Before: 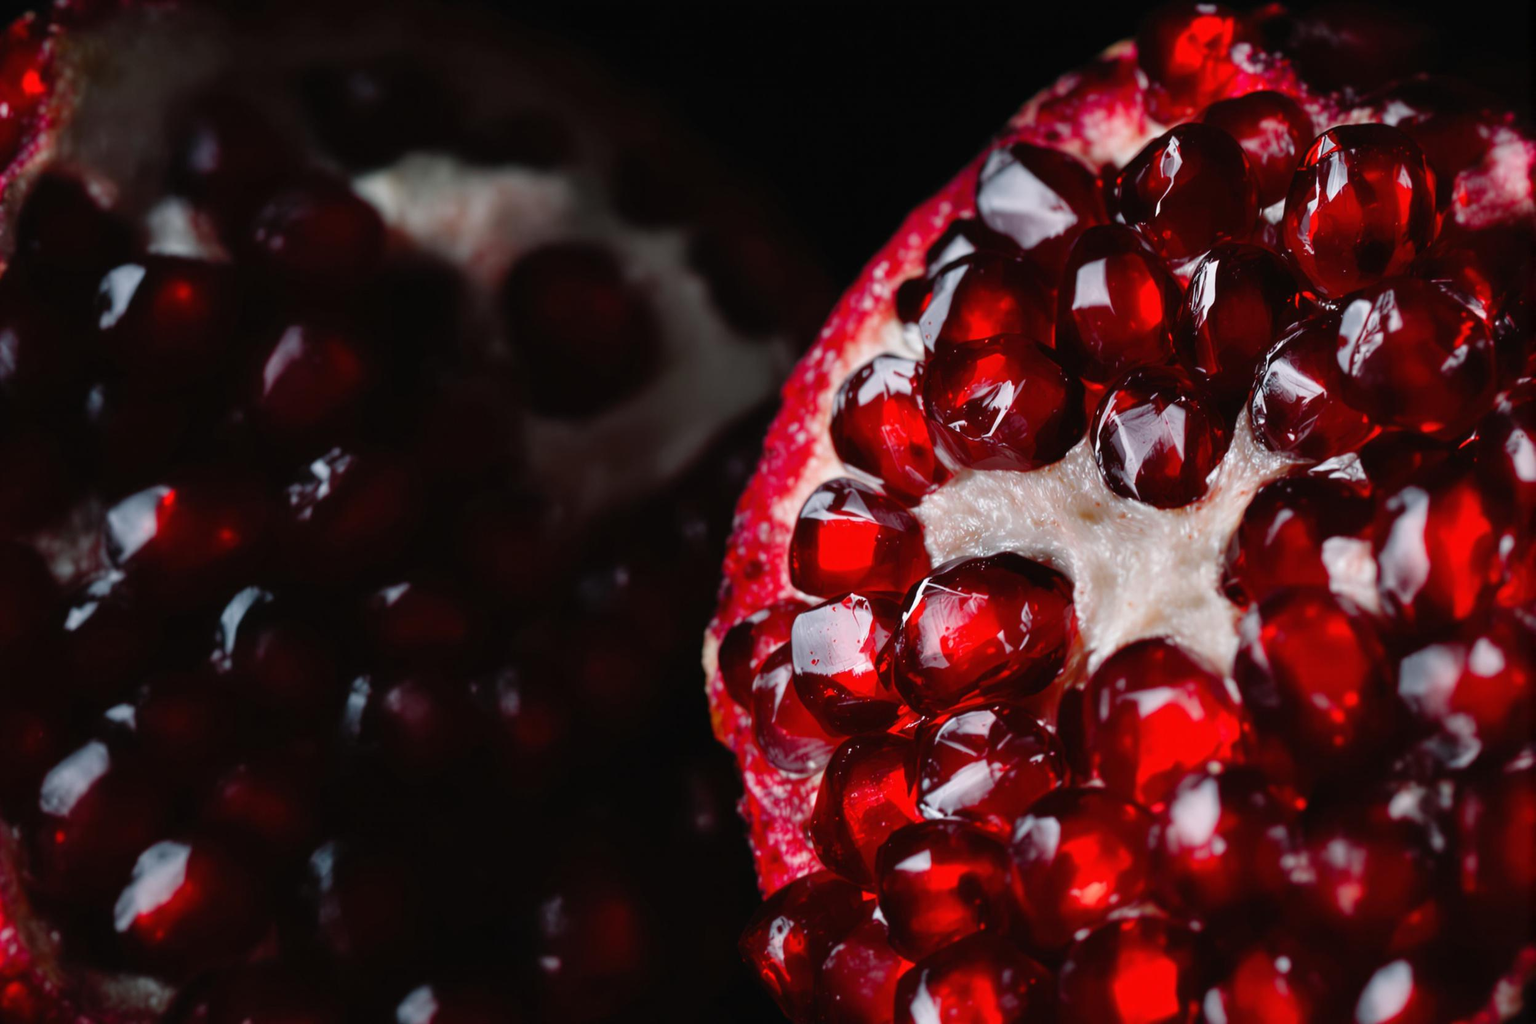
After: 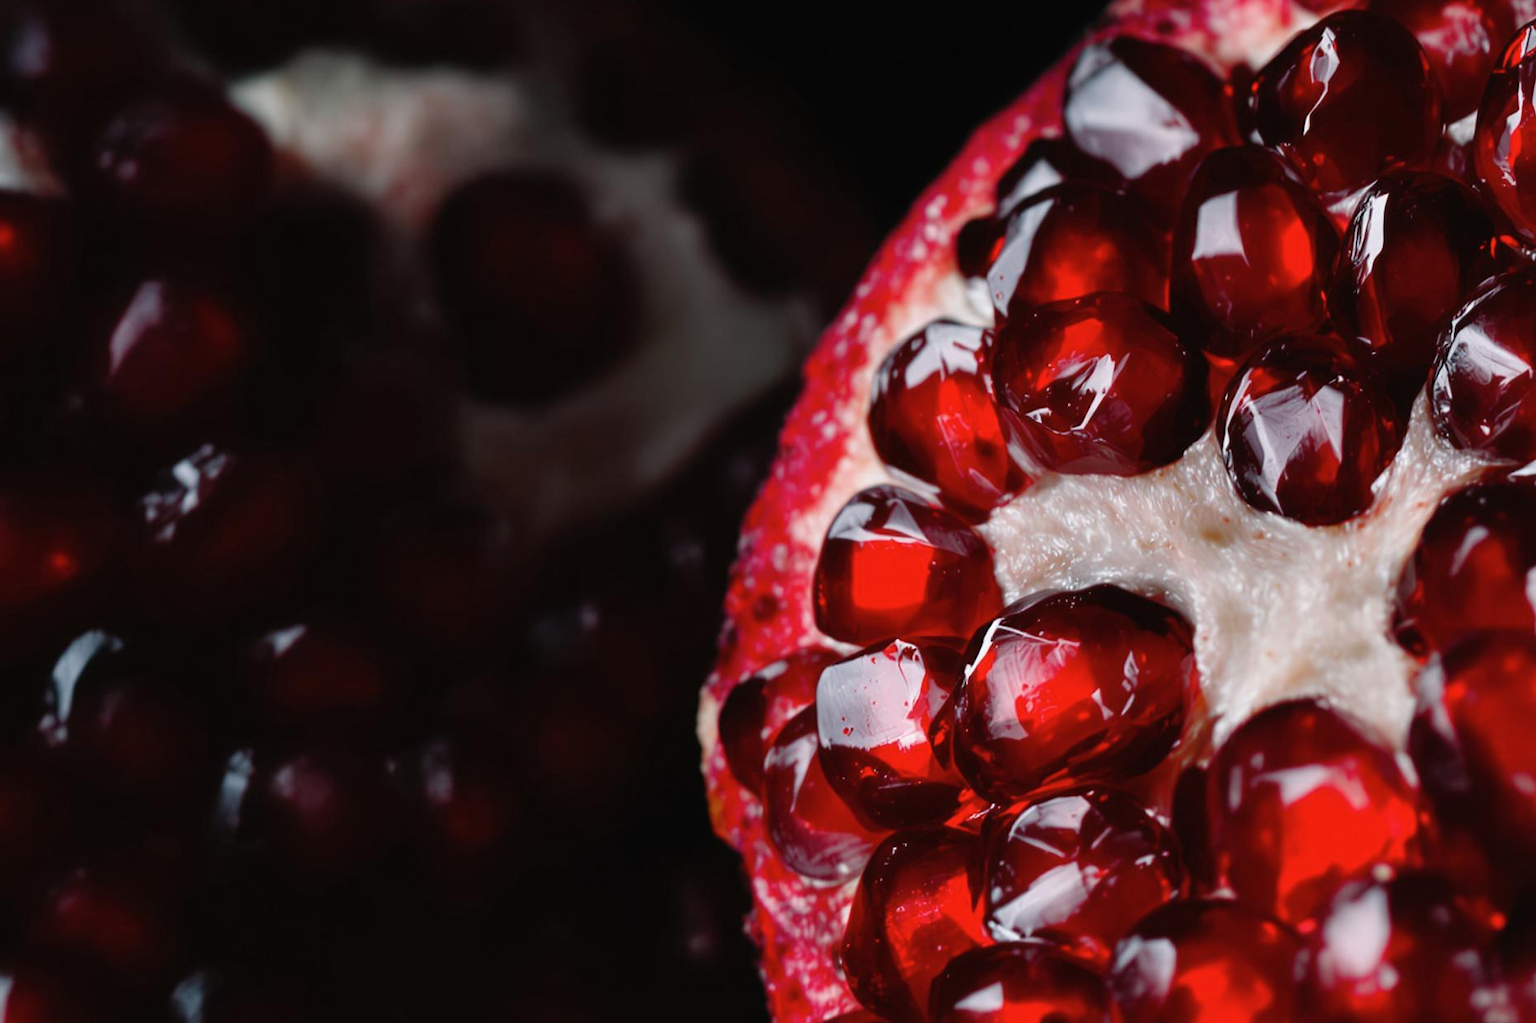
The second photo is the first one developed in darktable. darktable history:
crop and rotate: left 11.831%, top 11.346%, right 13.429%, bottom 13.899%
contrast brightness saturation: saturation -0.05
